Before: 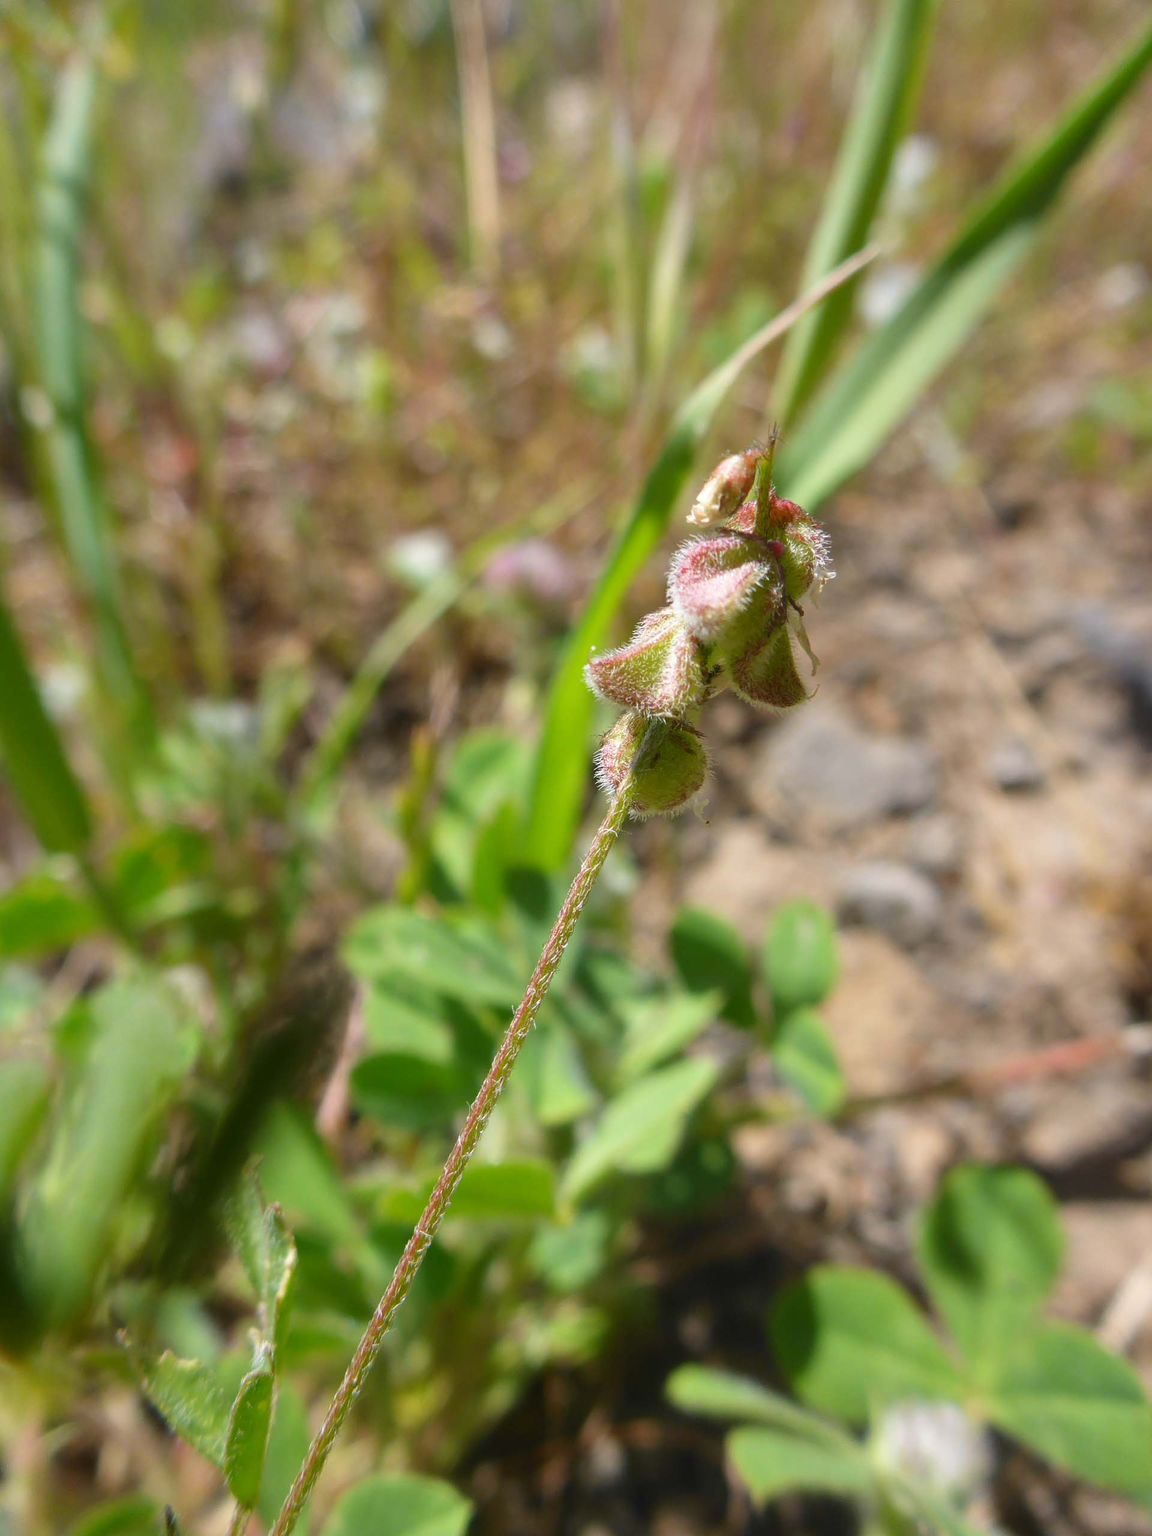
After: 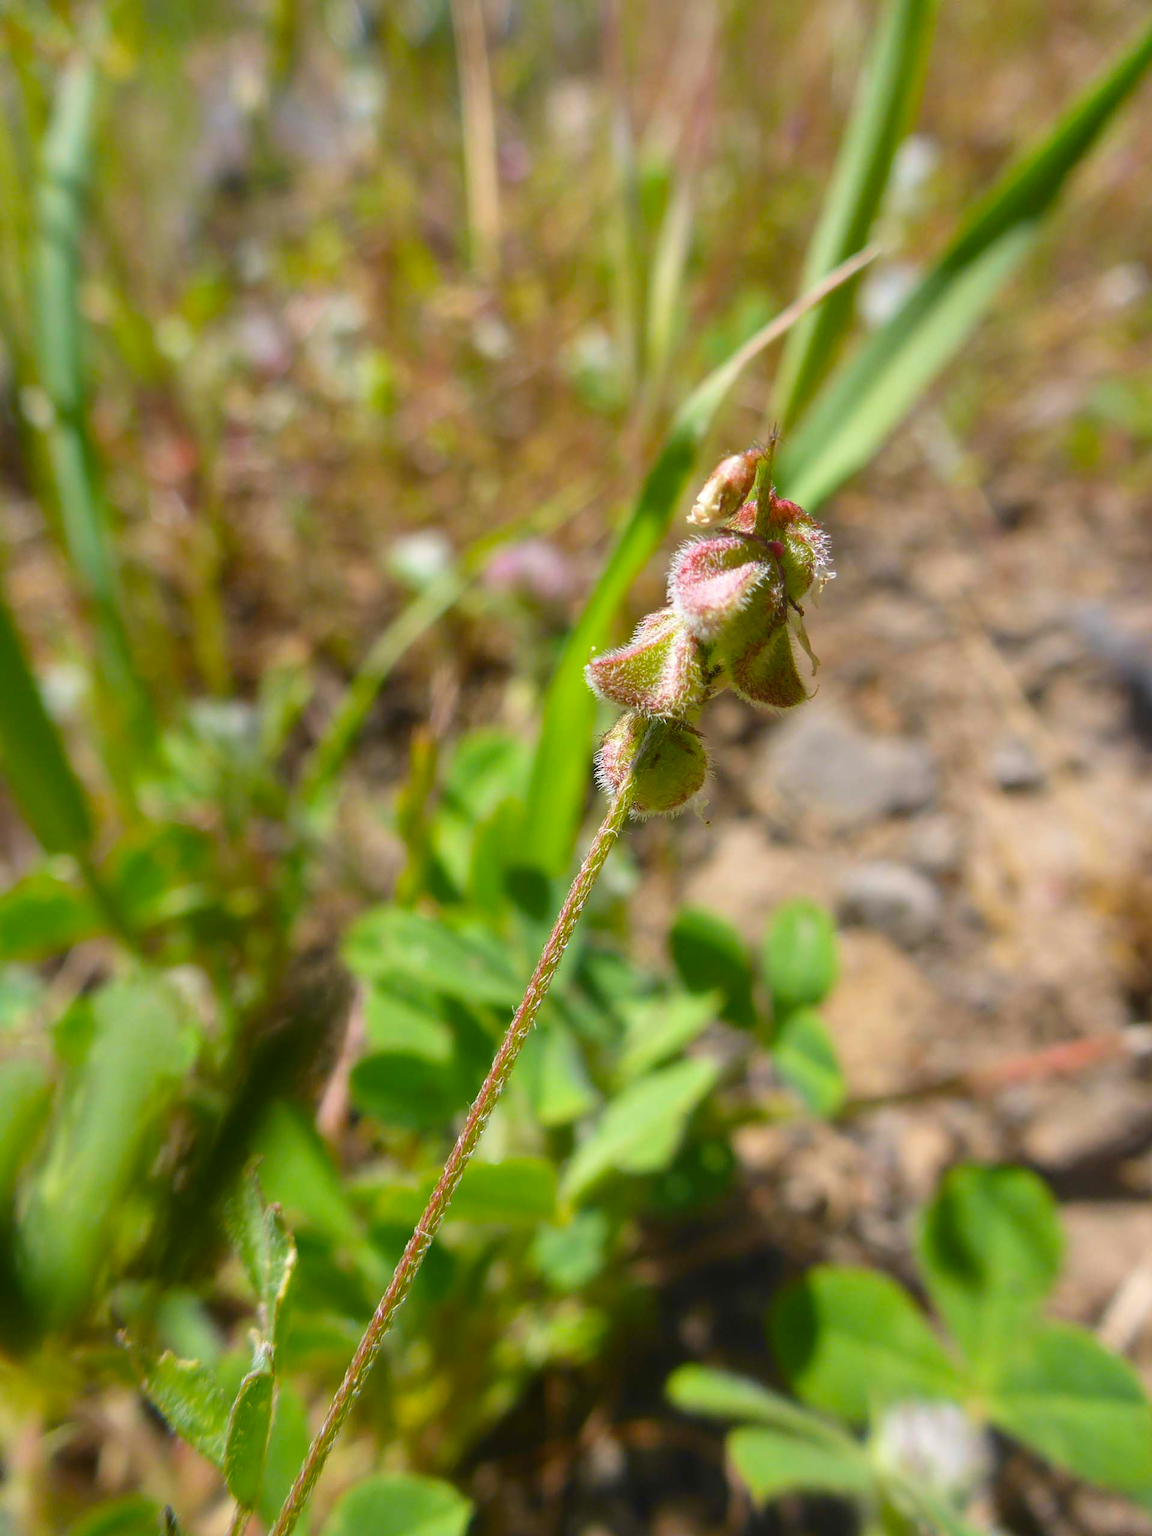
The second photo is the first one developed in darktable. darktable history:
color balance rgb: perceptual saturation grading › global saturation -1.272%, global vibrance 41.877%
